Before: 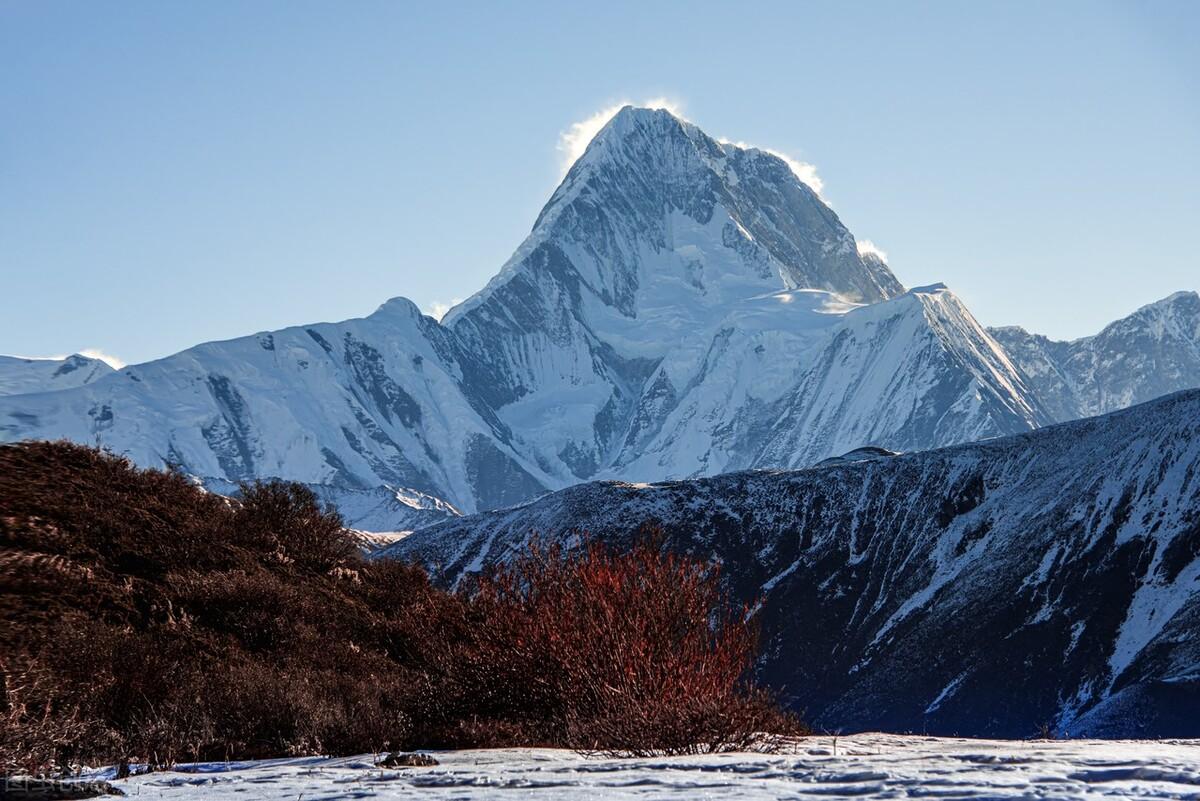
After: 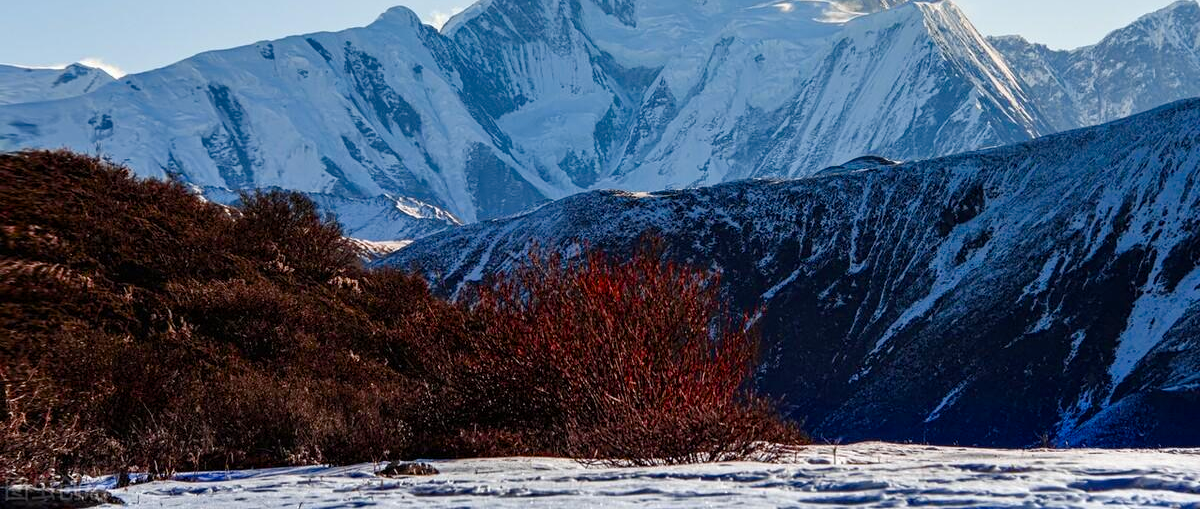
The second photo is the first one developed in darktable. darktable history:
color balance rgb: perceptual saturation grading › global saturation 20%, perceptual saturation grading › highlights -25%, perceptual saturation grading › shadows 50%
crop and rotate: top 36.435%
